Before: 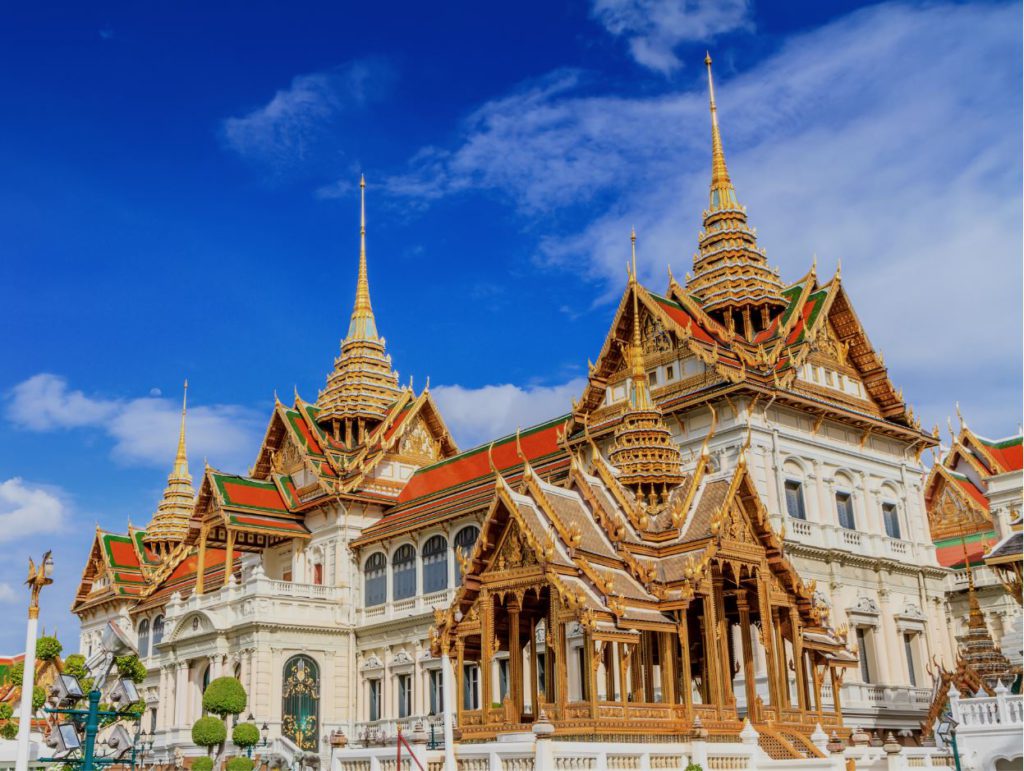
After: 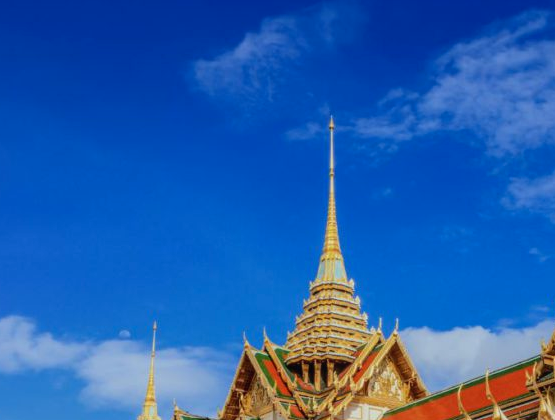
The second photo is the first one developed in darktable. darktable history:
local contrast: detail 110%
crop and rotate: left 3.068%, top 7.547%, right 42.674%, bottom 37.924%
color calibration: illuminant Planckian (black body), x 0.351, y 0.352, temperature 4824.72 K
